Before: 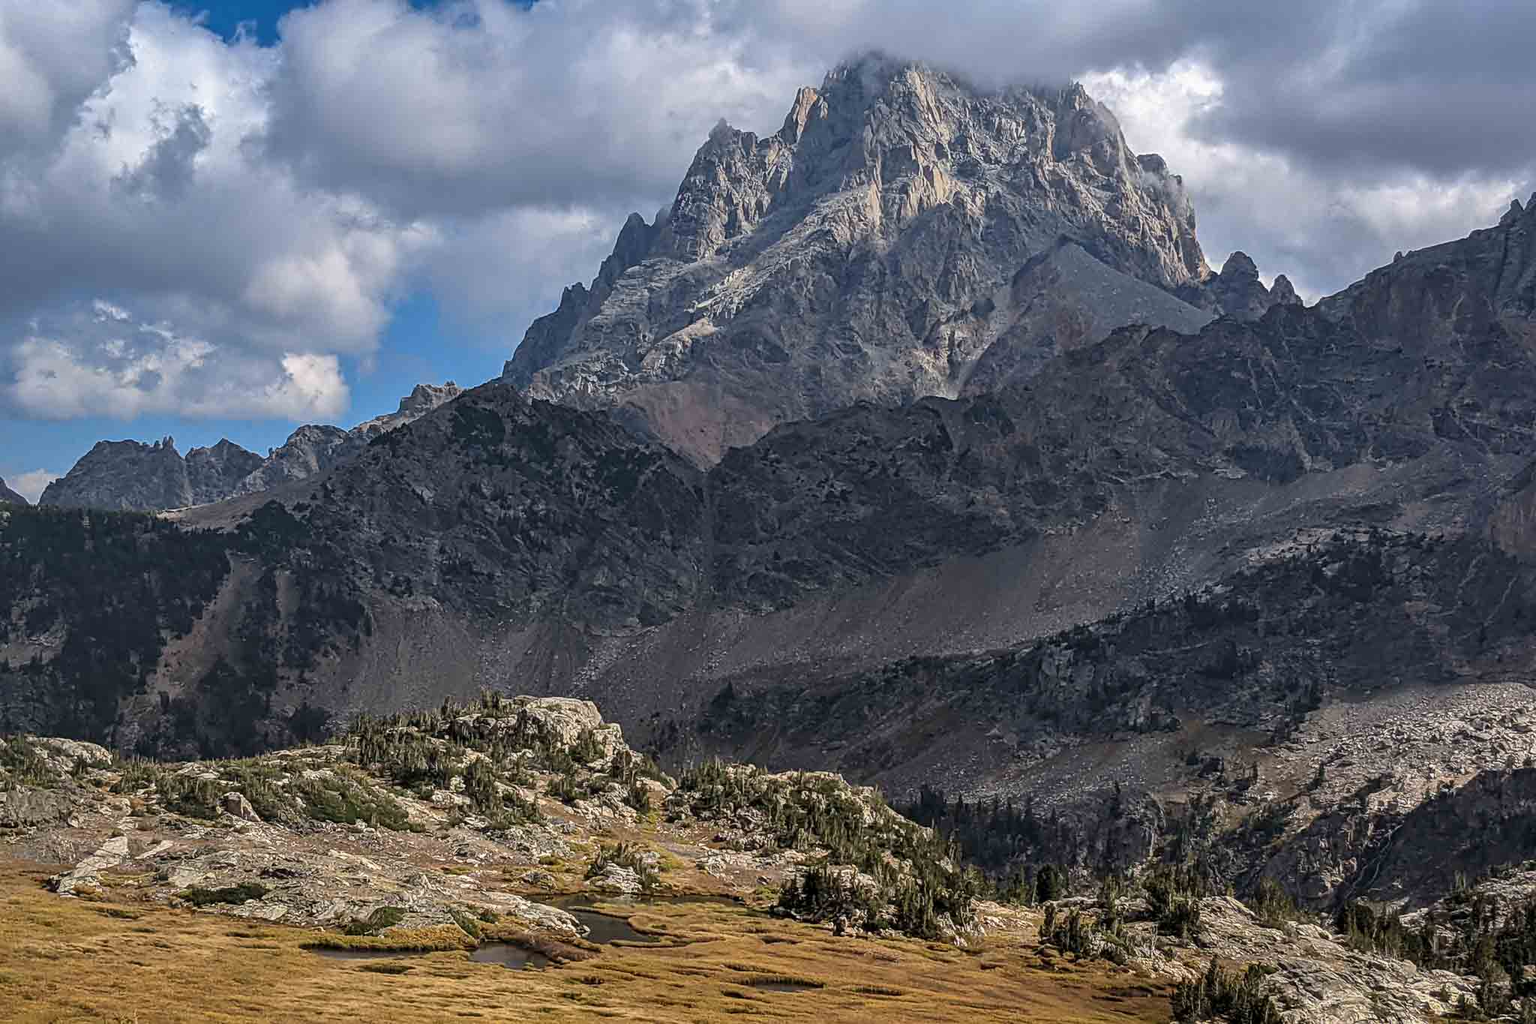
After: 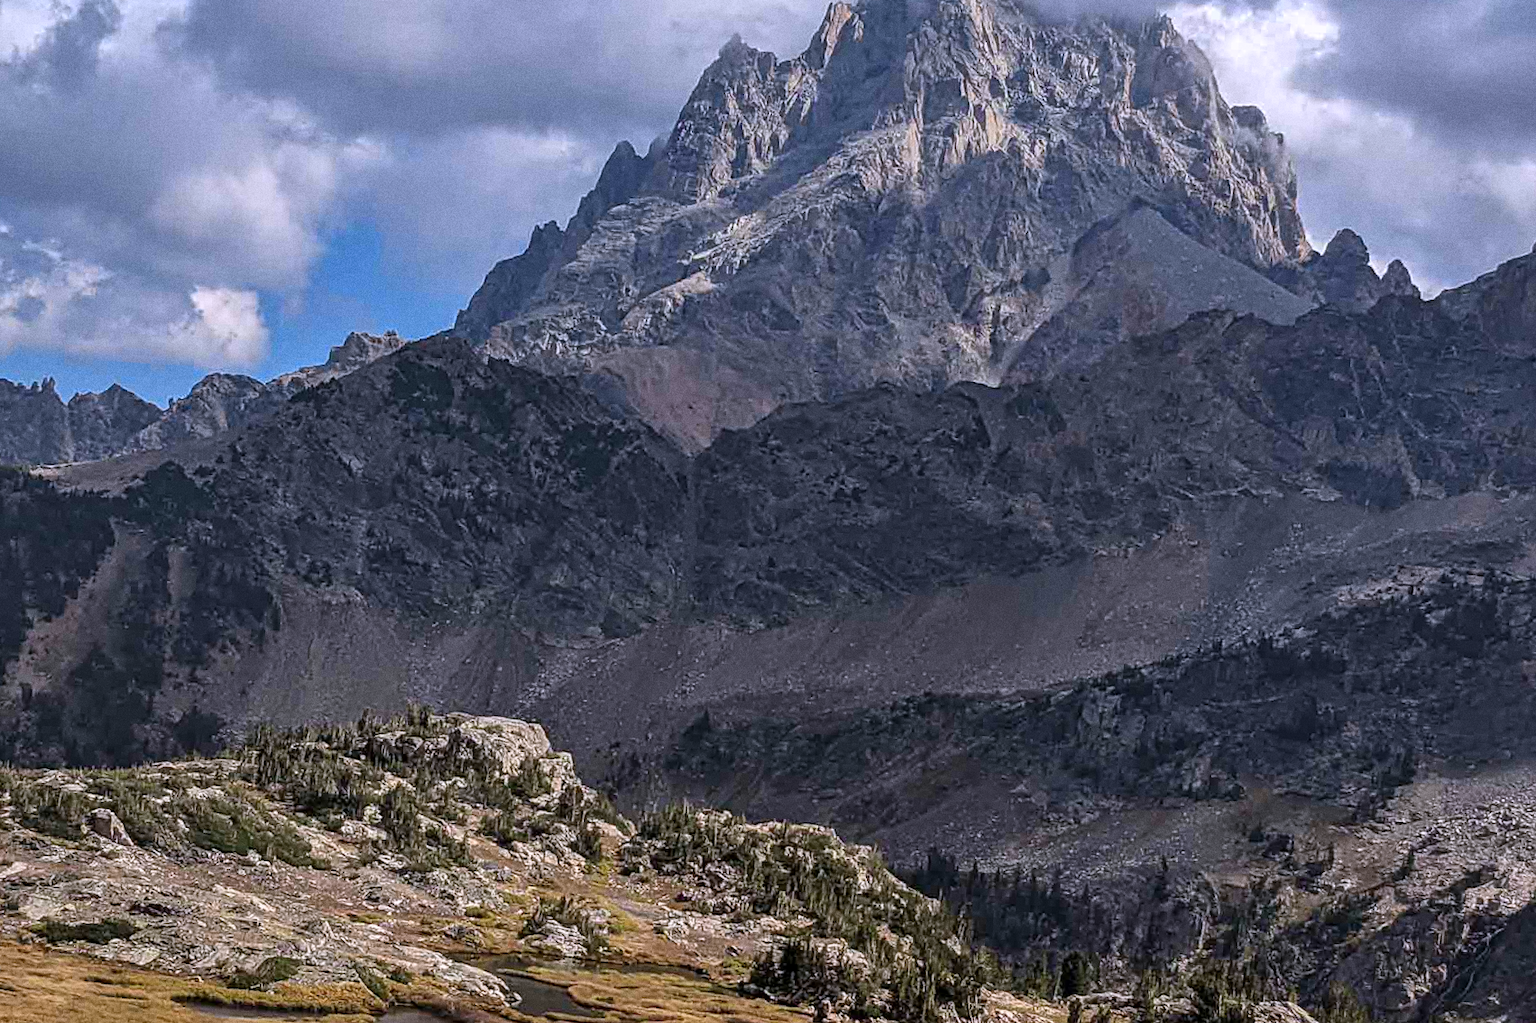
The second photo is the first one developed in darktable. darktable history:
crop and rotate: angle -3.27°, left 5.211%, top 5.211%, right 4.607%, bottom 4.607%
grain: strength 26%
white balance: red 1.004, blue 1.096
